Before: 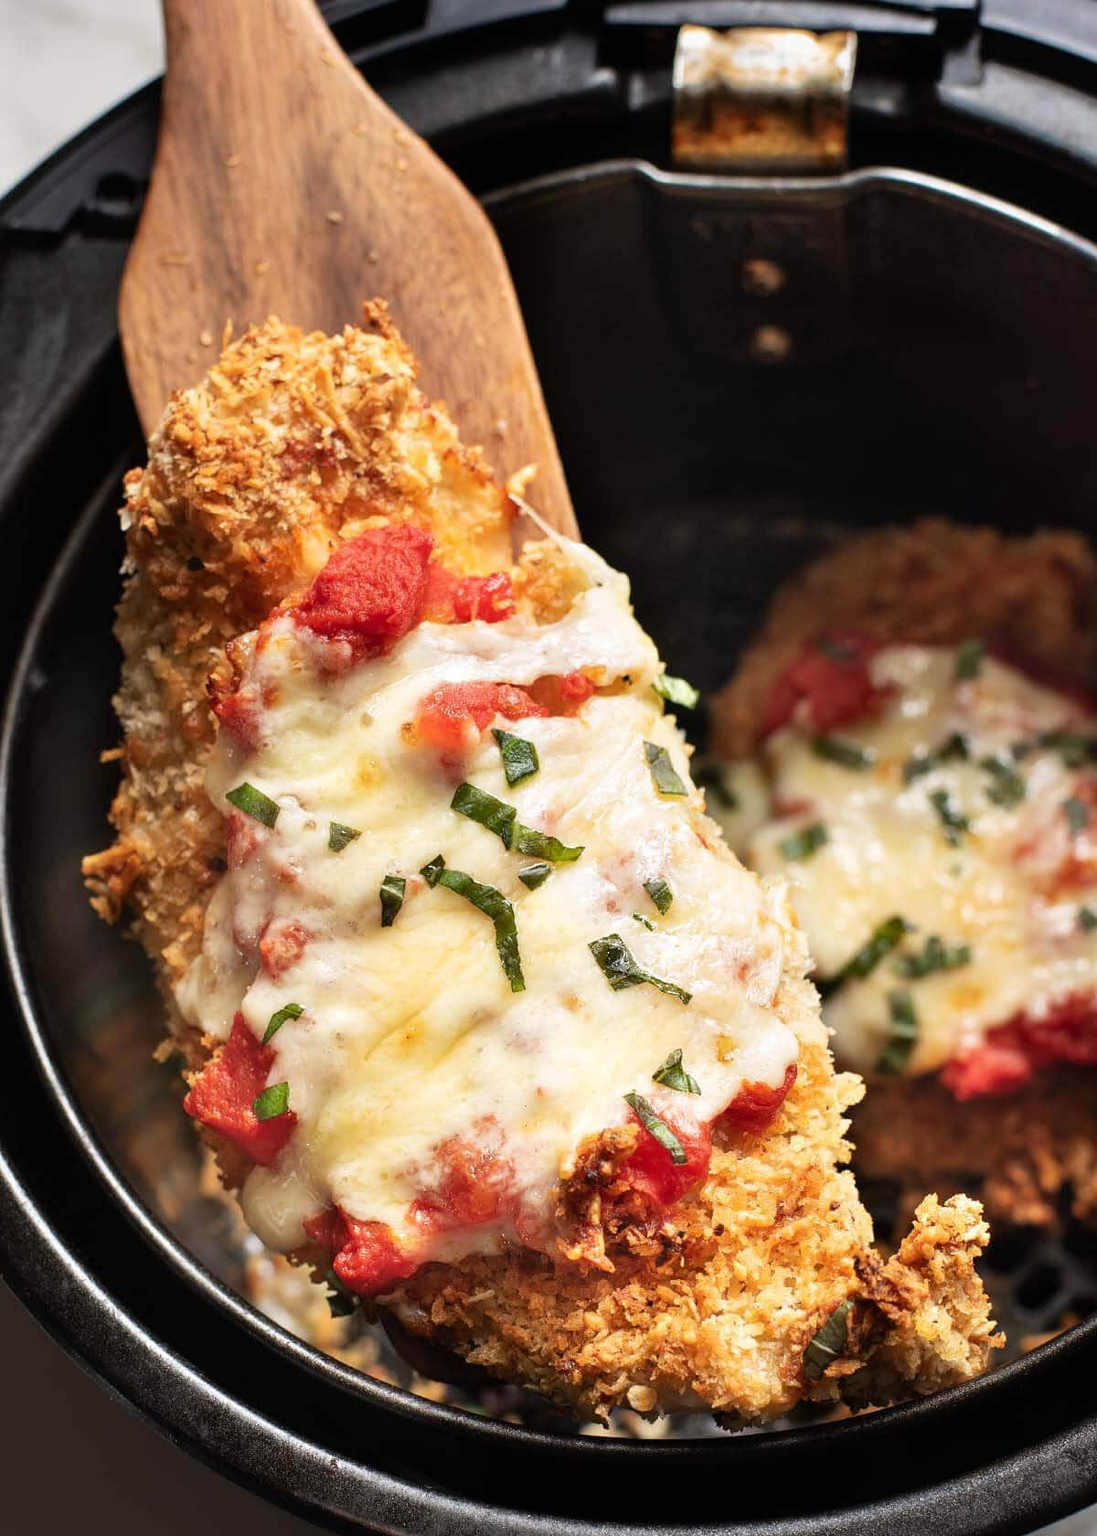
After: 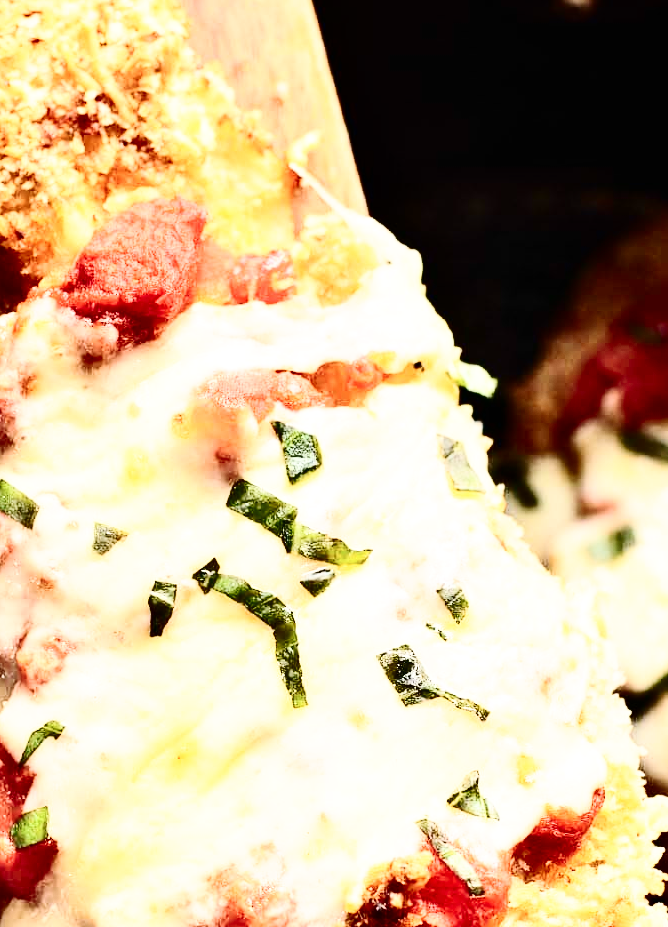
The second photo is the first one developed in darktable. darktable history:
local contrast: mode bilateral grid, contrast 14, coarseness 37, detail 106%, midtone range 0.2
contrast brightness saturation: contrast 0.502, saturation -0.081
crop and rotate: left 22.303%, top 22.462%, right 21.987%, bottom 22.335%
base curve: curves: ch0 [(0, 0) (0.028, 0.03) (0.121, 0.232) (0.46, 0.748) (0.859, 0.968) (1, 1)], preserve colors none
